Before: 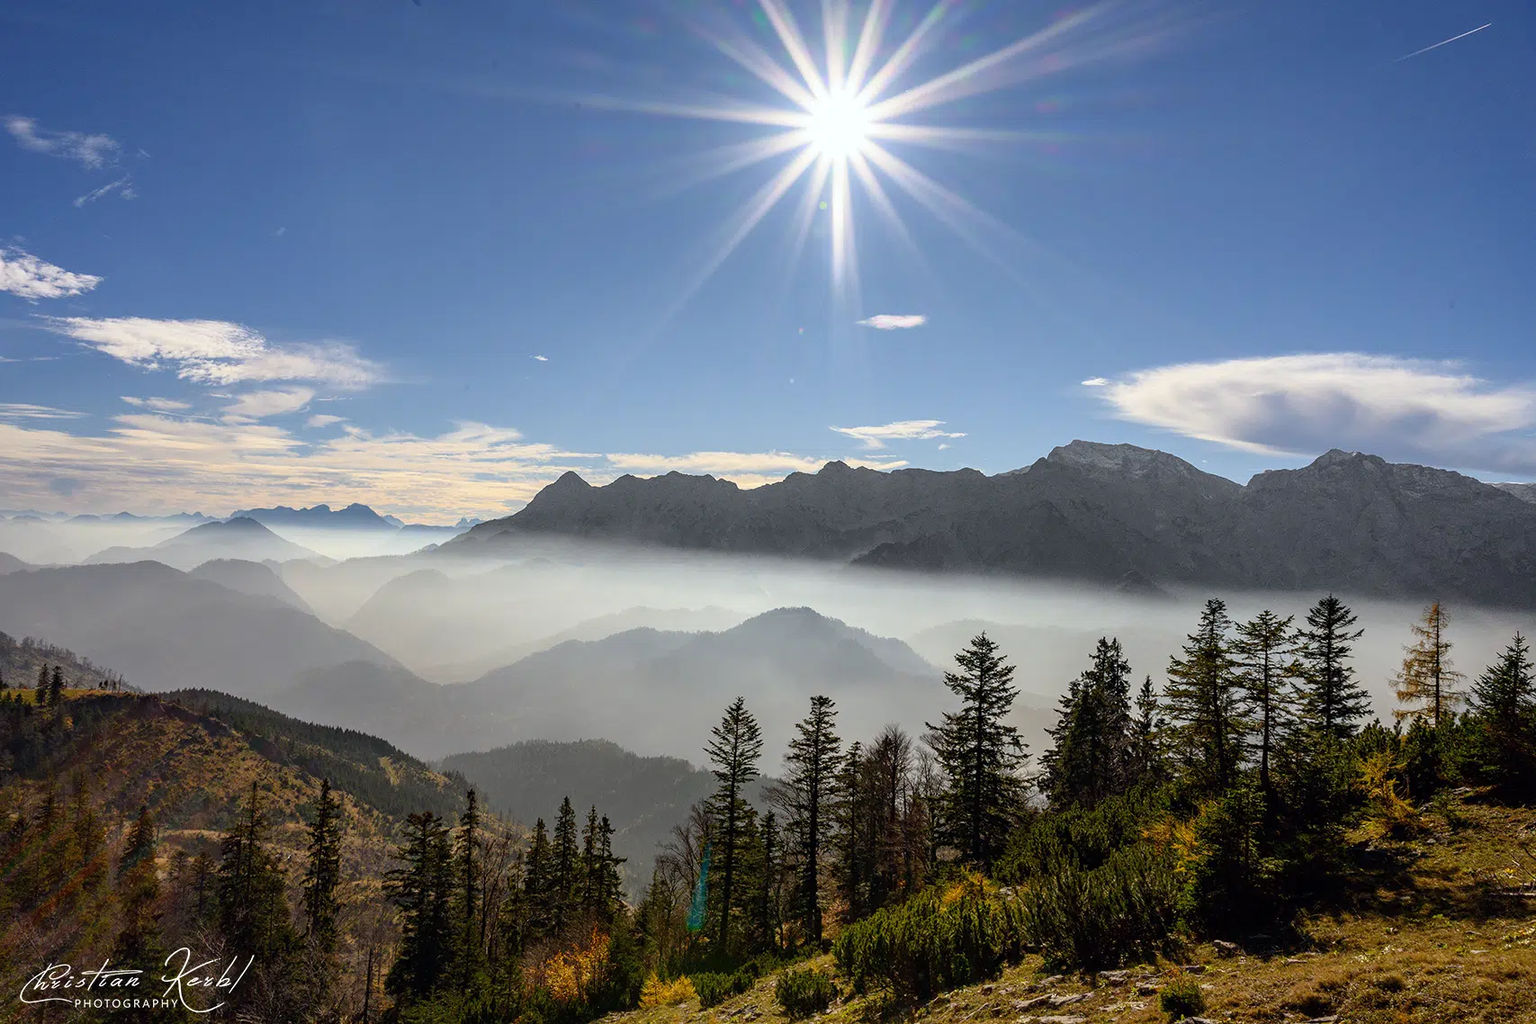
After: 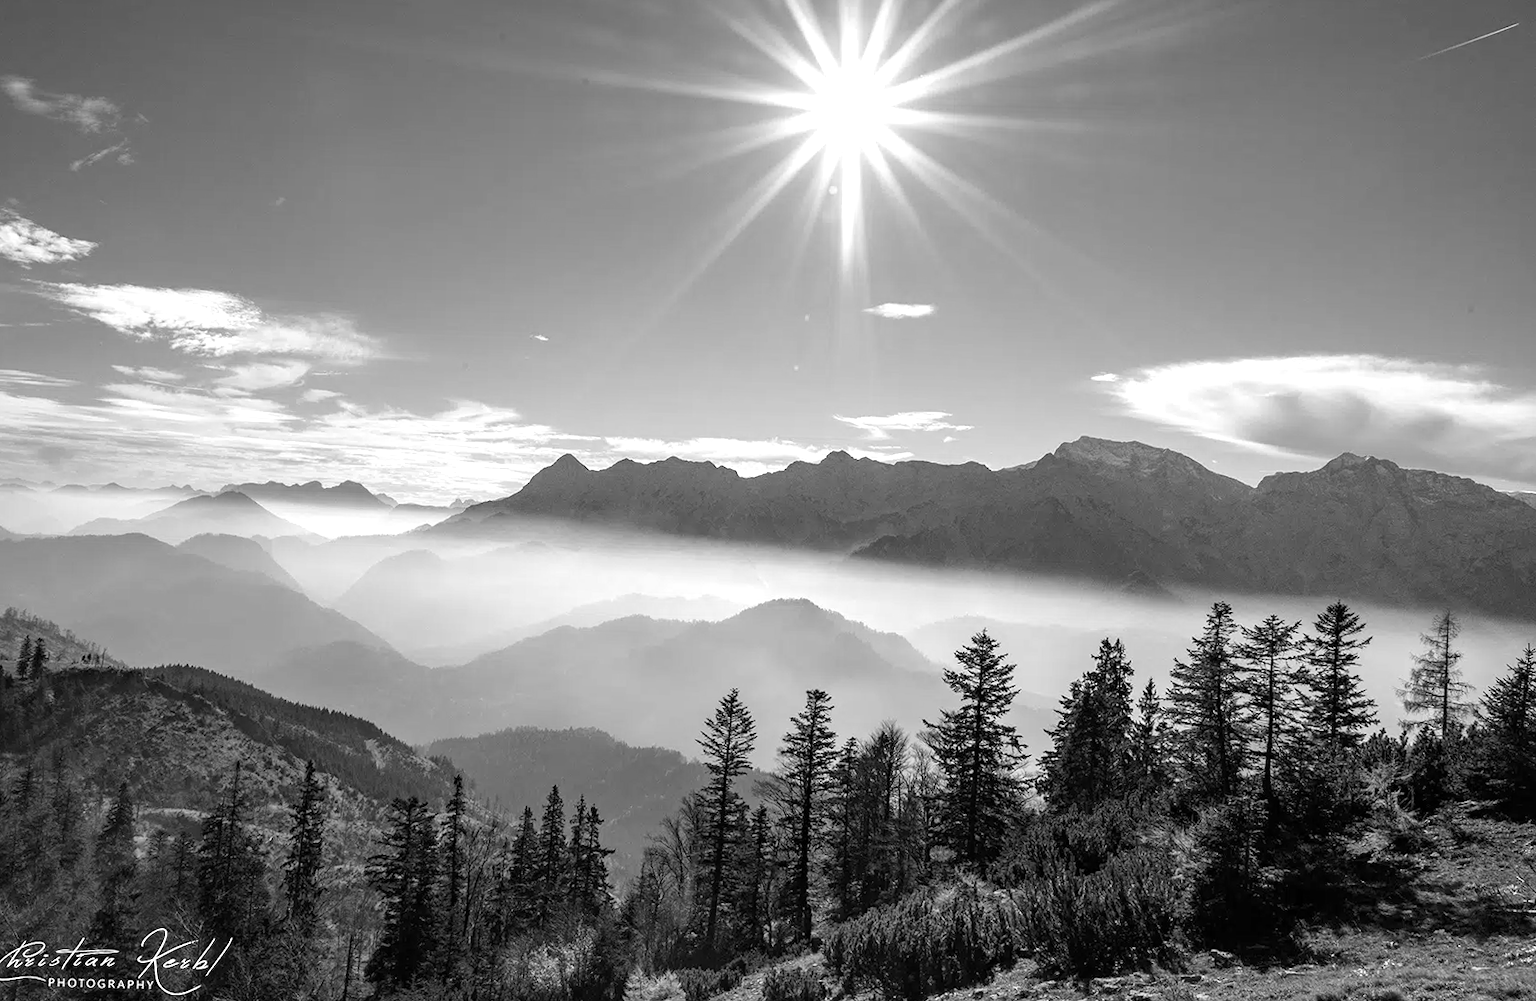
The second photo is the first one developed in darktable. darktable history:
color balance rgb: perceptual saturation grading › global saturation 25%, global vibrance 20%
rotate and perspective: rotation 1.57°, crop left 0.018, crop right 0.982, crop top 0.039, crop bottom 0.961
exposure: exposure 0.6 EV, compensate highlight preservation false
monochrome: a 32, b 64, size 2.3
